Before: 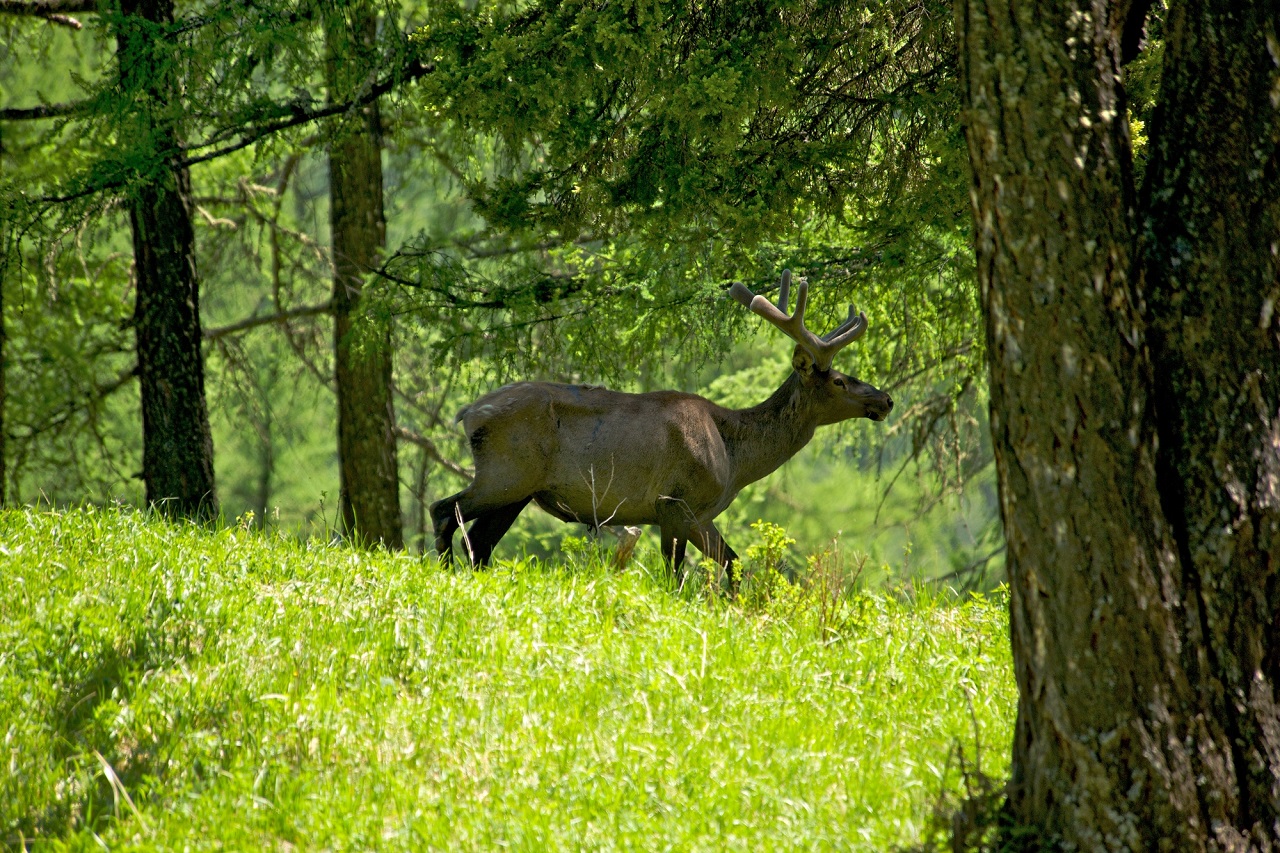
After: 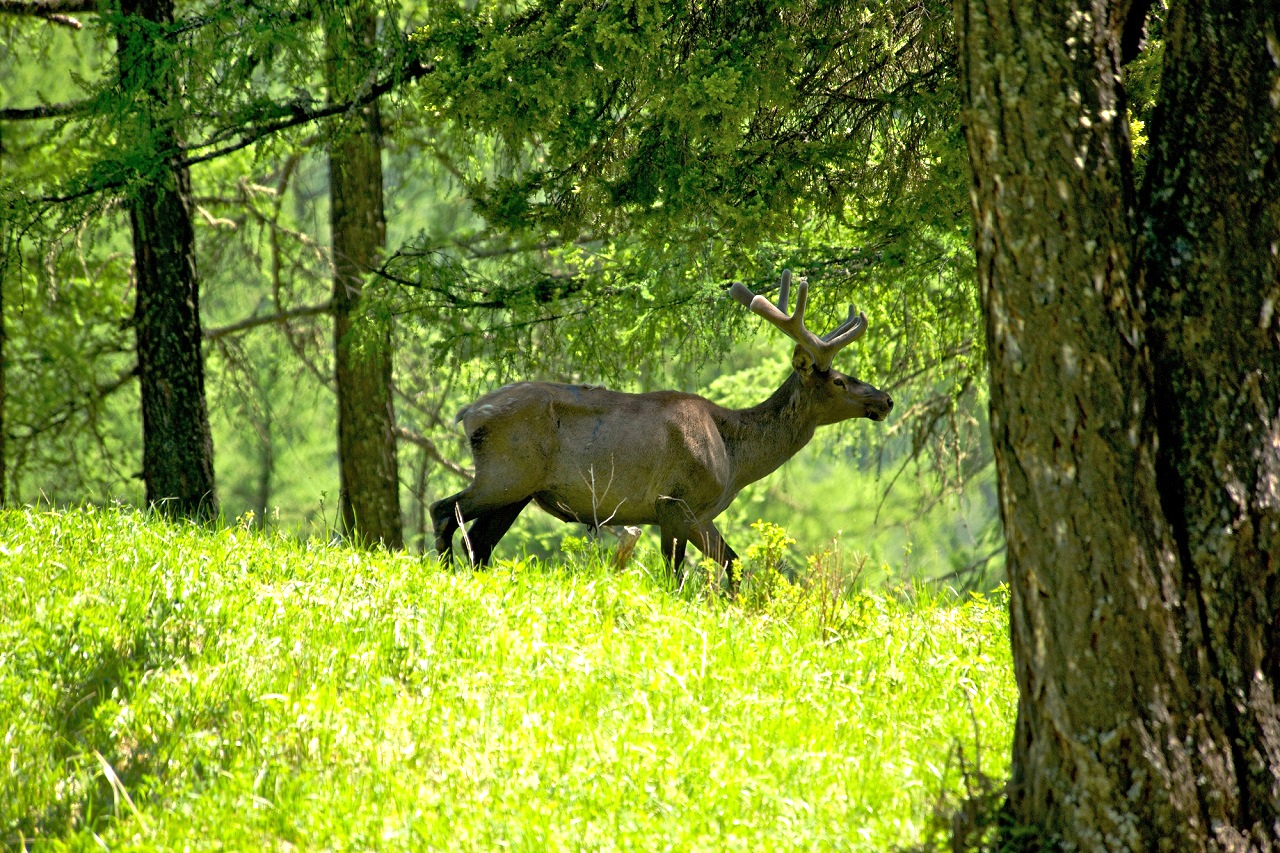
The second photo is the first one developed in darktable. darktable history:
exposure: exposure 0.605 EV, compensate exposure bias true, compensate highlight preservation false
